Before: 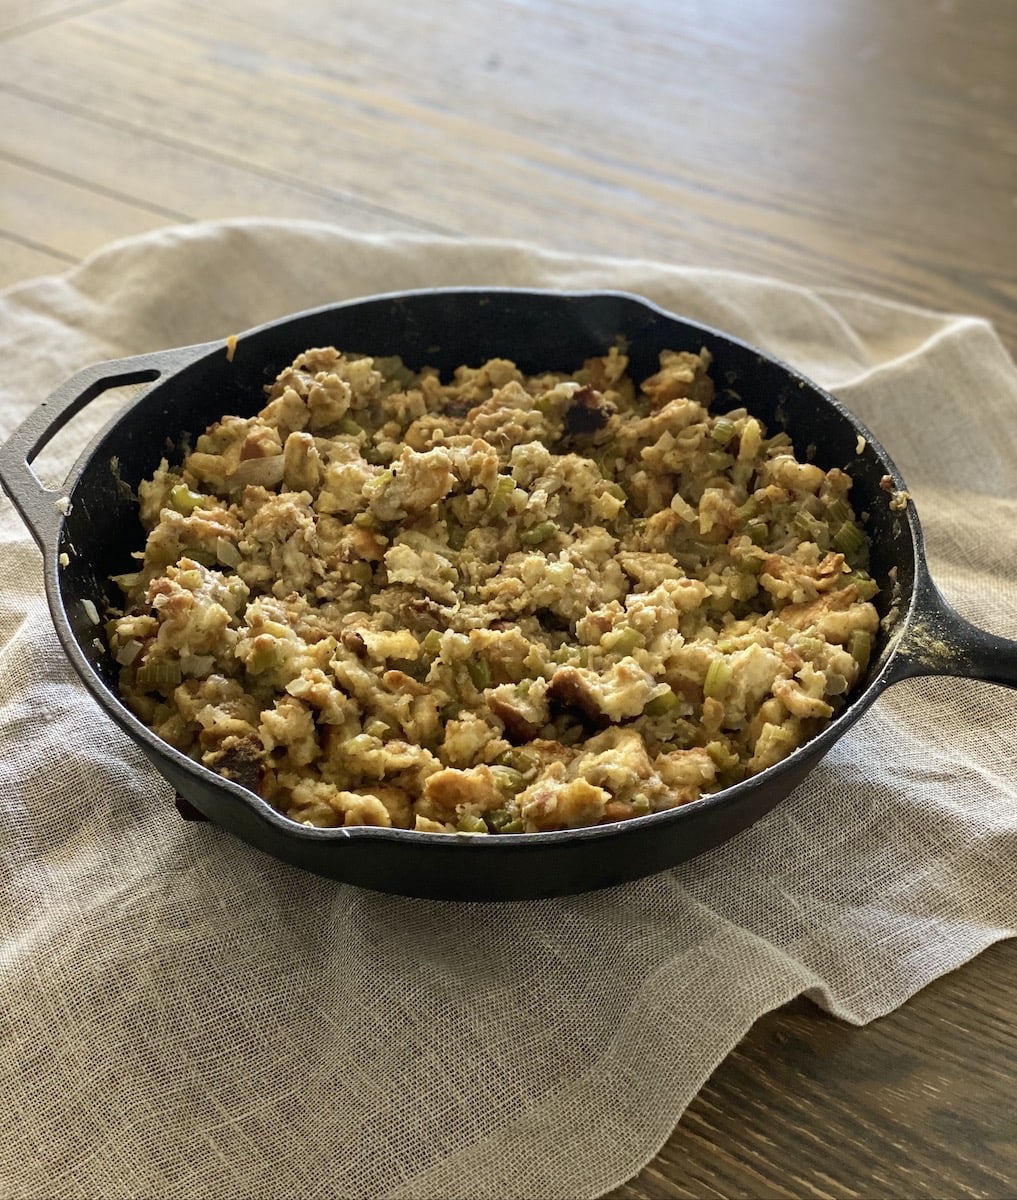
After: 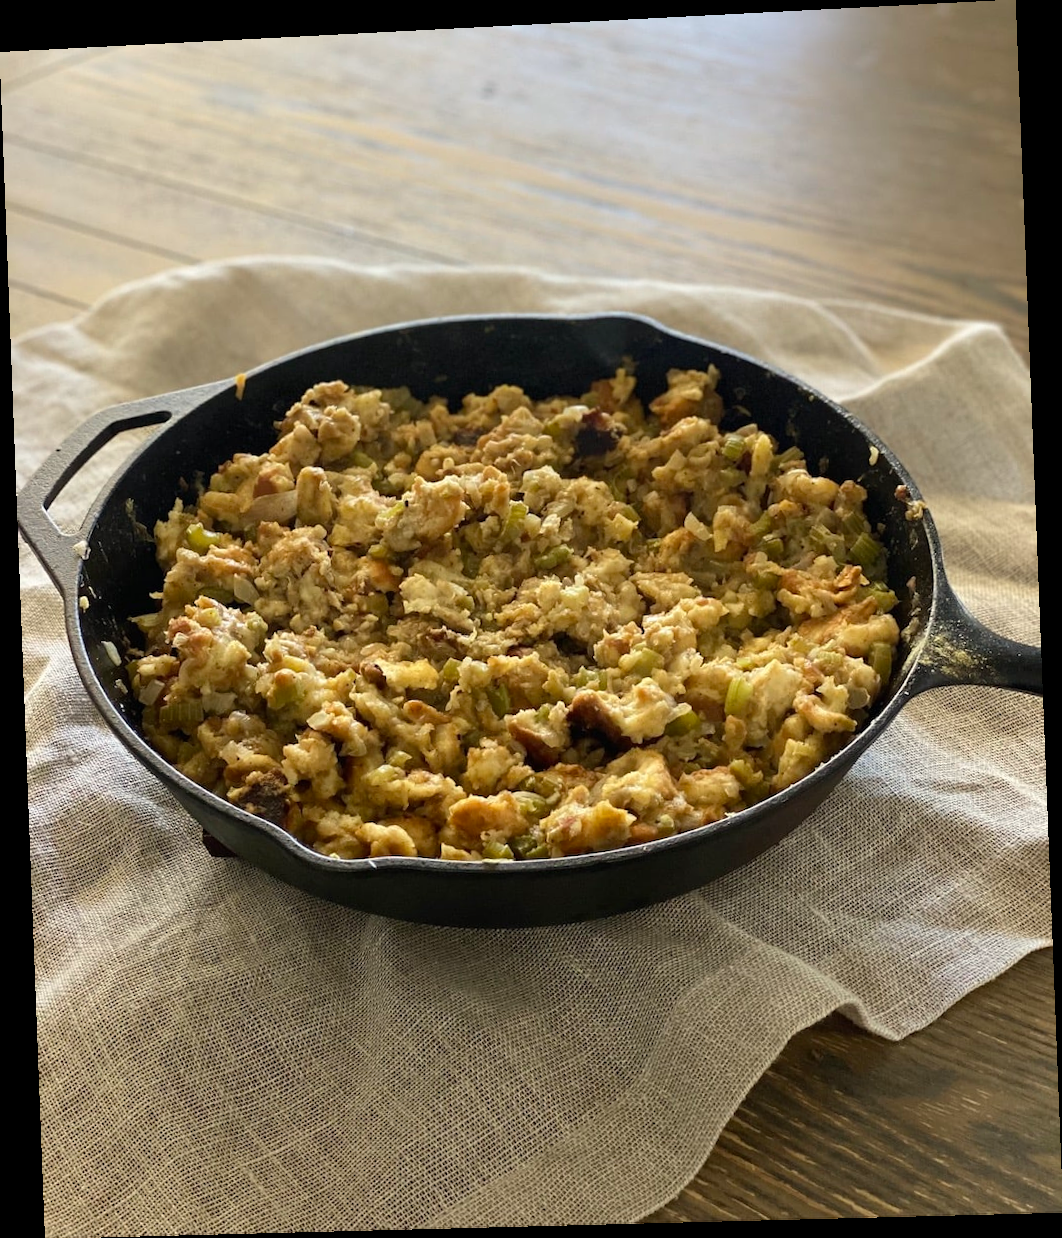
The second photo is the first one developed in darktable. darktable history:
color correction: highlights b* 3
rotate and perspective: rotation -2.22°, lens shift (horizontal) -0.022, automatic cropping off
